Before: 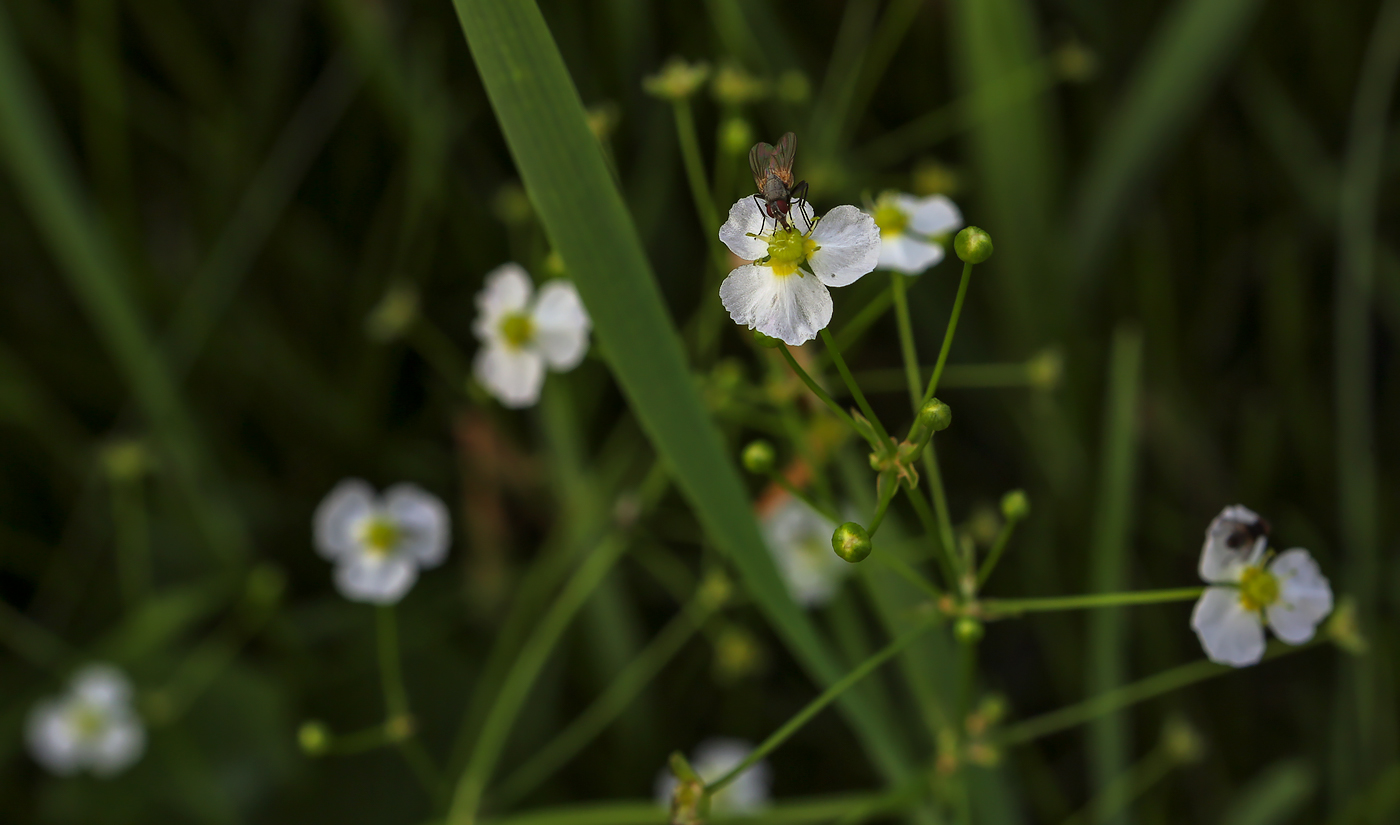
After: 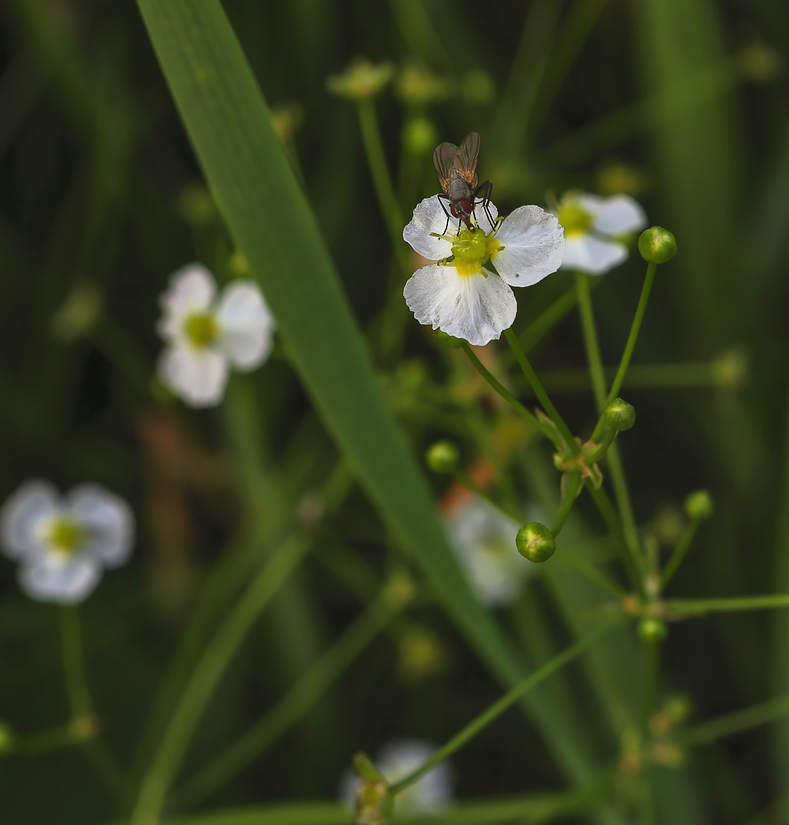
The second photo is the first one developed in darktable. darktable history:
crop and rotate: left 22.593%, right 21.038%
tone curve: curves: ch0 [(0, 0) (0.003, 0.04) (0.011, 0.053) (0.025, 0.077) (0.044, 0.104) (0.069, 0.127) (0.1, 0.15) (0.136, 0.177) (0.177, 0.215) (0.224, 0.254) (0.277, 0.3) (0.335, 0.355) (0.399, 0.41) (0.468, 0.477) (0.543, 0.554) (0.623, 0.636) (0.709, 0.72) (0.801, 0.804) (0.898, 0.892) (1, 1)], color space Lab, independent channels, preserve colors none
